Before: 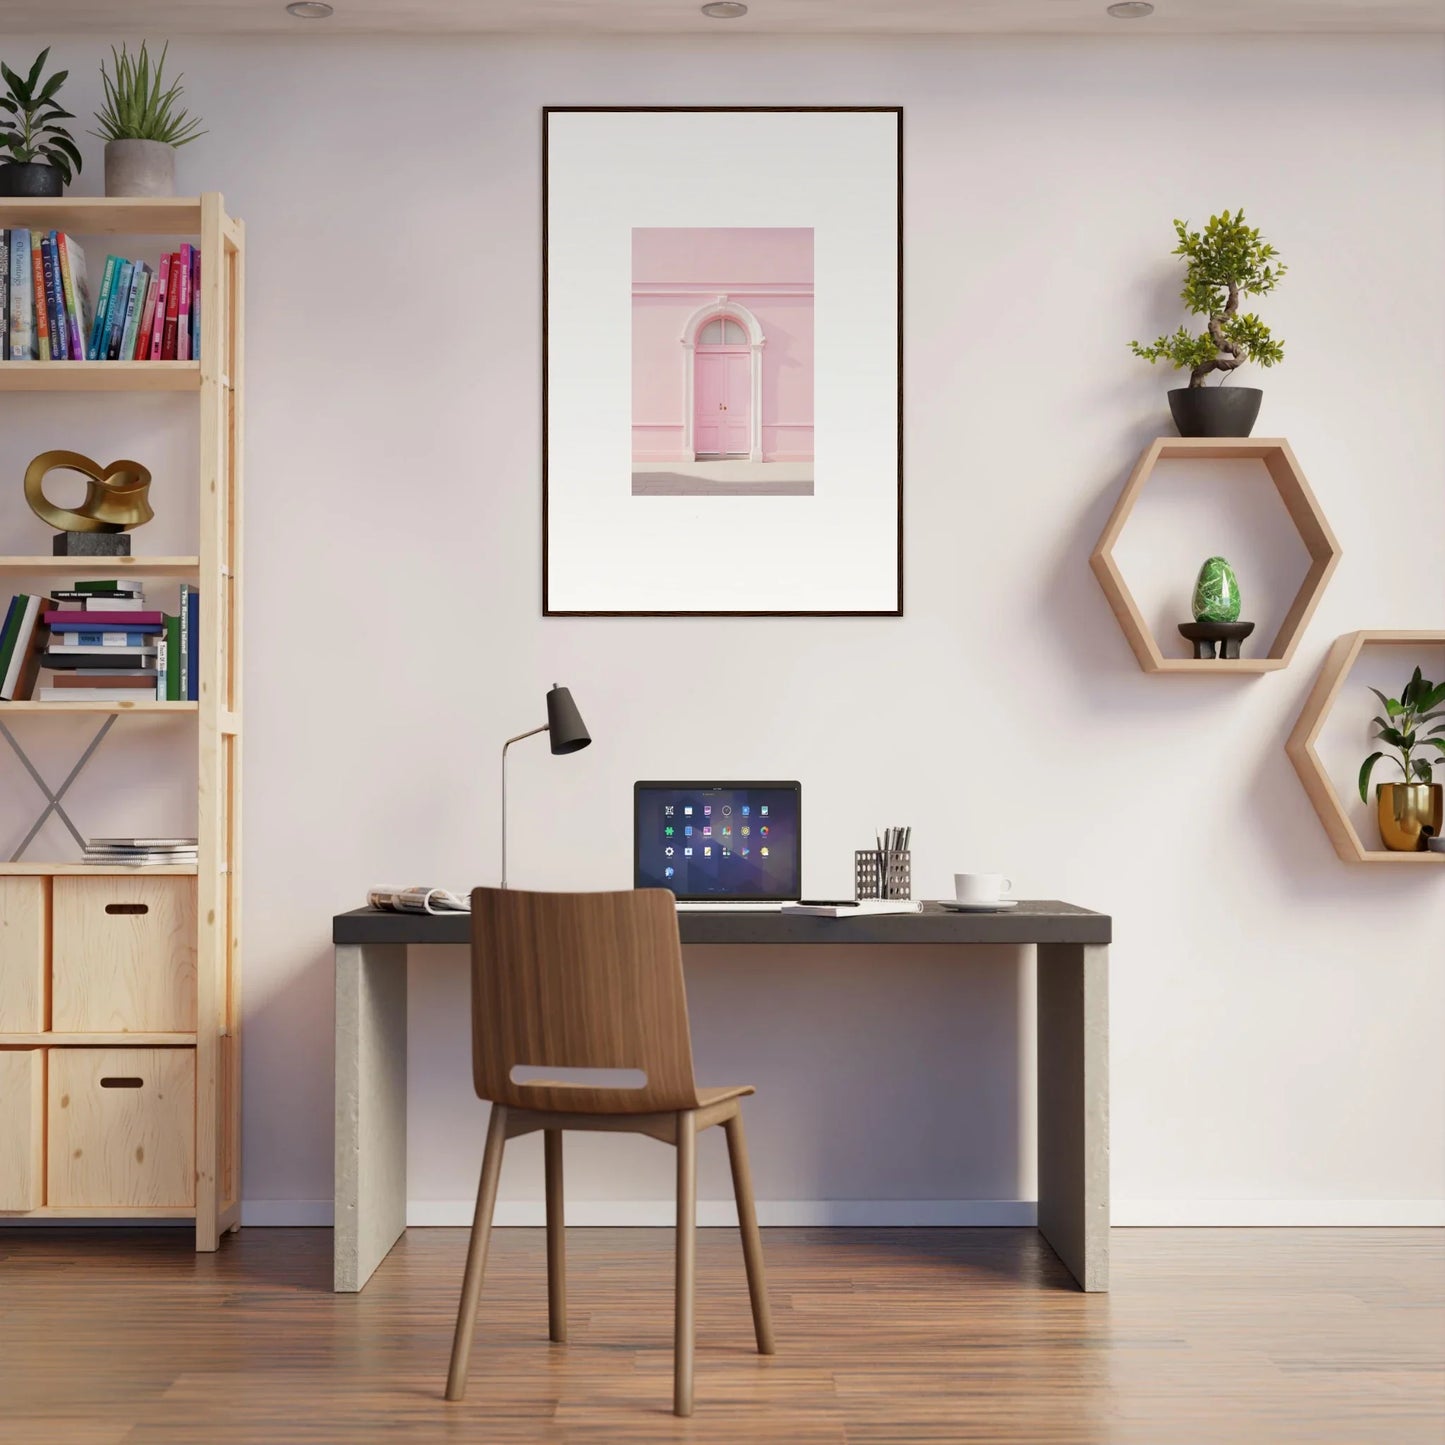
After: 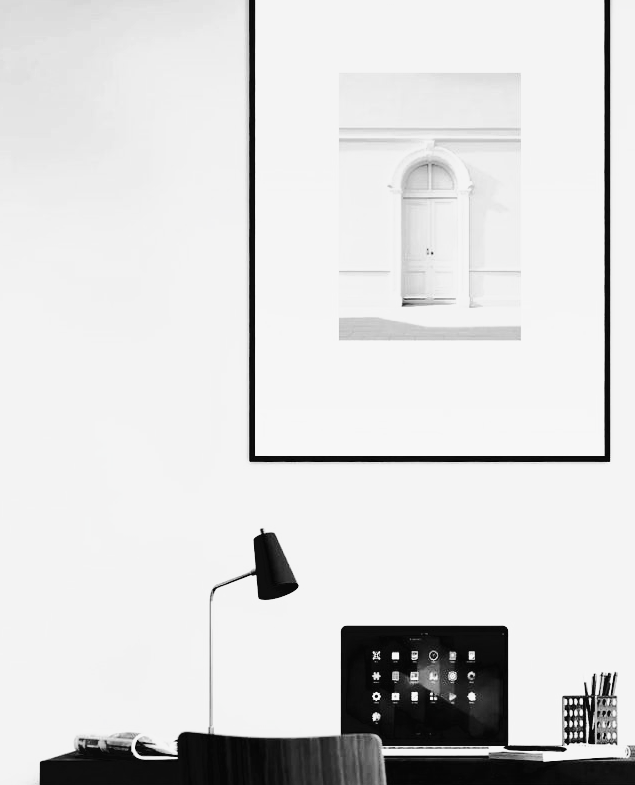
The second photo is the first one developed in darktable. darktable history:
crop: left 20.318%, top 10.747%, right 35.692%, bottom 34.874%
tone curve: curves: ch0 [(0, 0) (0.003, 0.043) (0.011, 0.043) (0.025, 0.035) (0.044, 0.042) (0.069, 0.035) (0.1, 0.03) (0.136, 0.017) (0.177, 0.03) (0.224, 0.06) (0.277, 0.118) (0.335, 0.189) (0.399, 0.297) (0.468, 0.483) (0.543, 0.631) (0.623, 0.746) (0.709, 0.823) (0.801, 0.944) (0.898, 0.966) (1, 1)], color space Lab, independent channels, preserve colors none
filmic rgb: black relative exposure -5.1 EV, white relative exposure 3.54 EV, threshold 5.98 EV, hardness 3.17, contrast 1.388, highlights saturation mix -48.97%, add noise in highlights 0.001, preserve chrominance no, color science v3 (2019), use custom middle-gray values true, contrast in highlights soft, enable highlight reconstruction true
